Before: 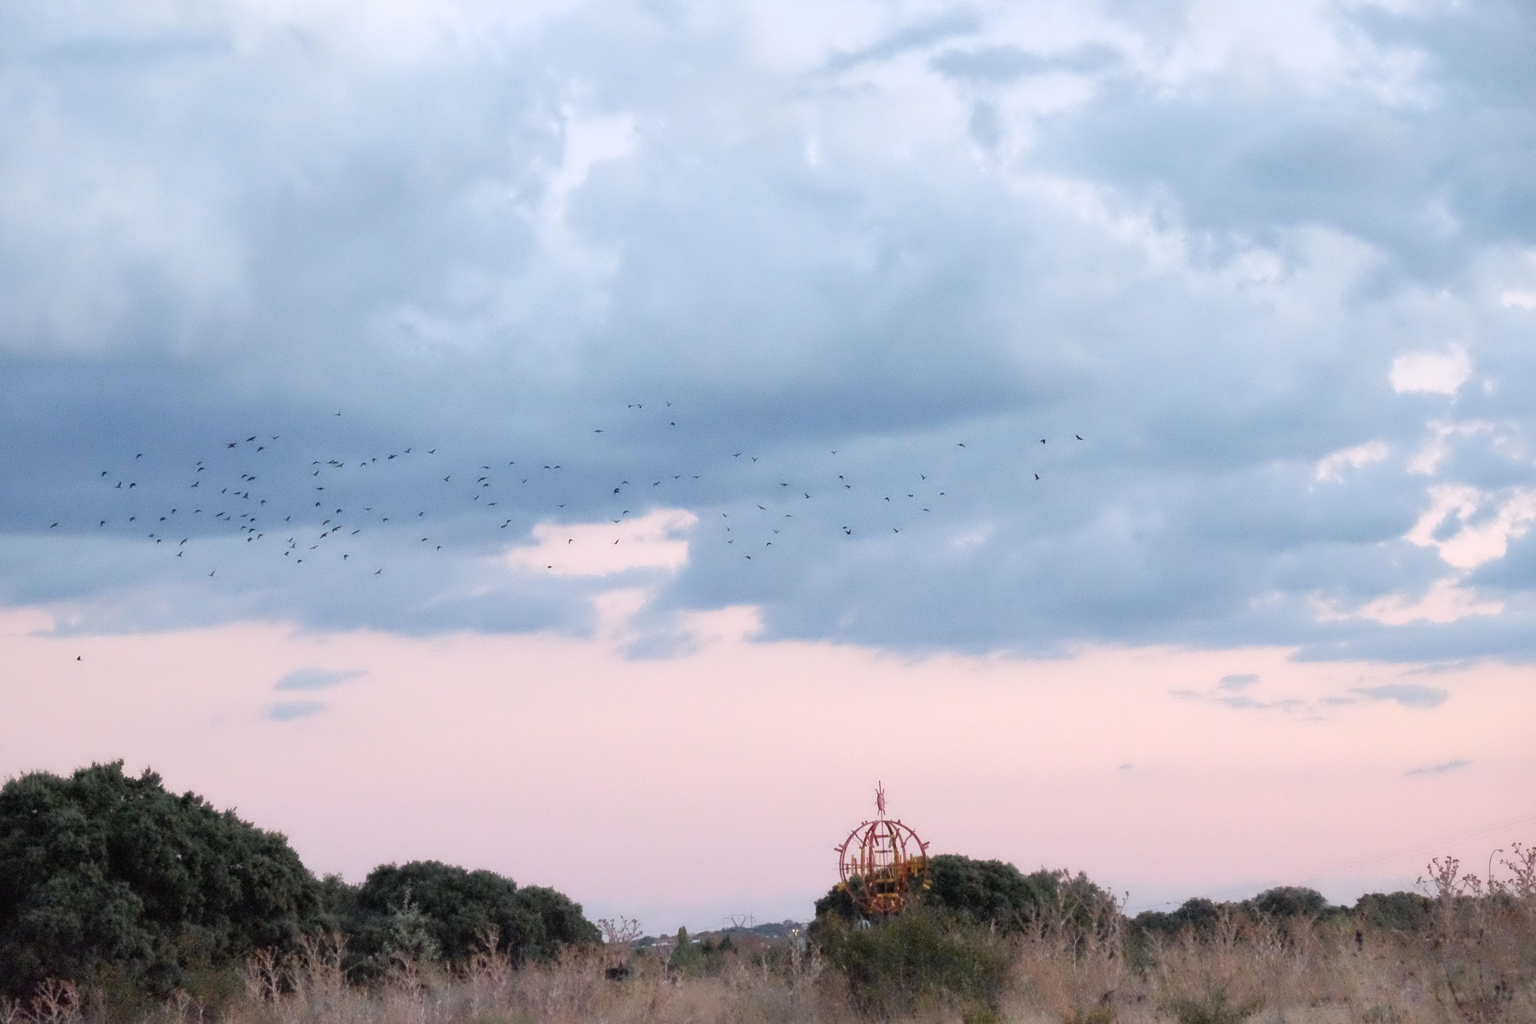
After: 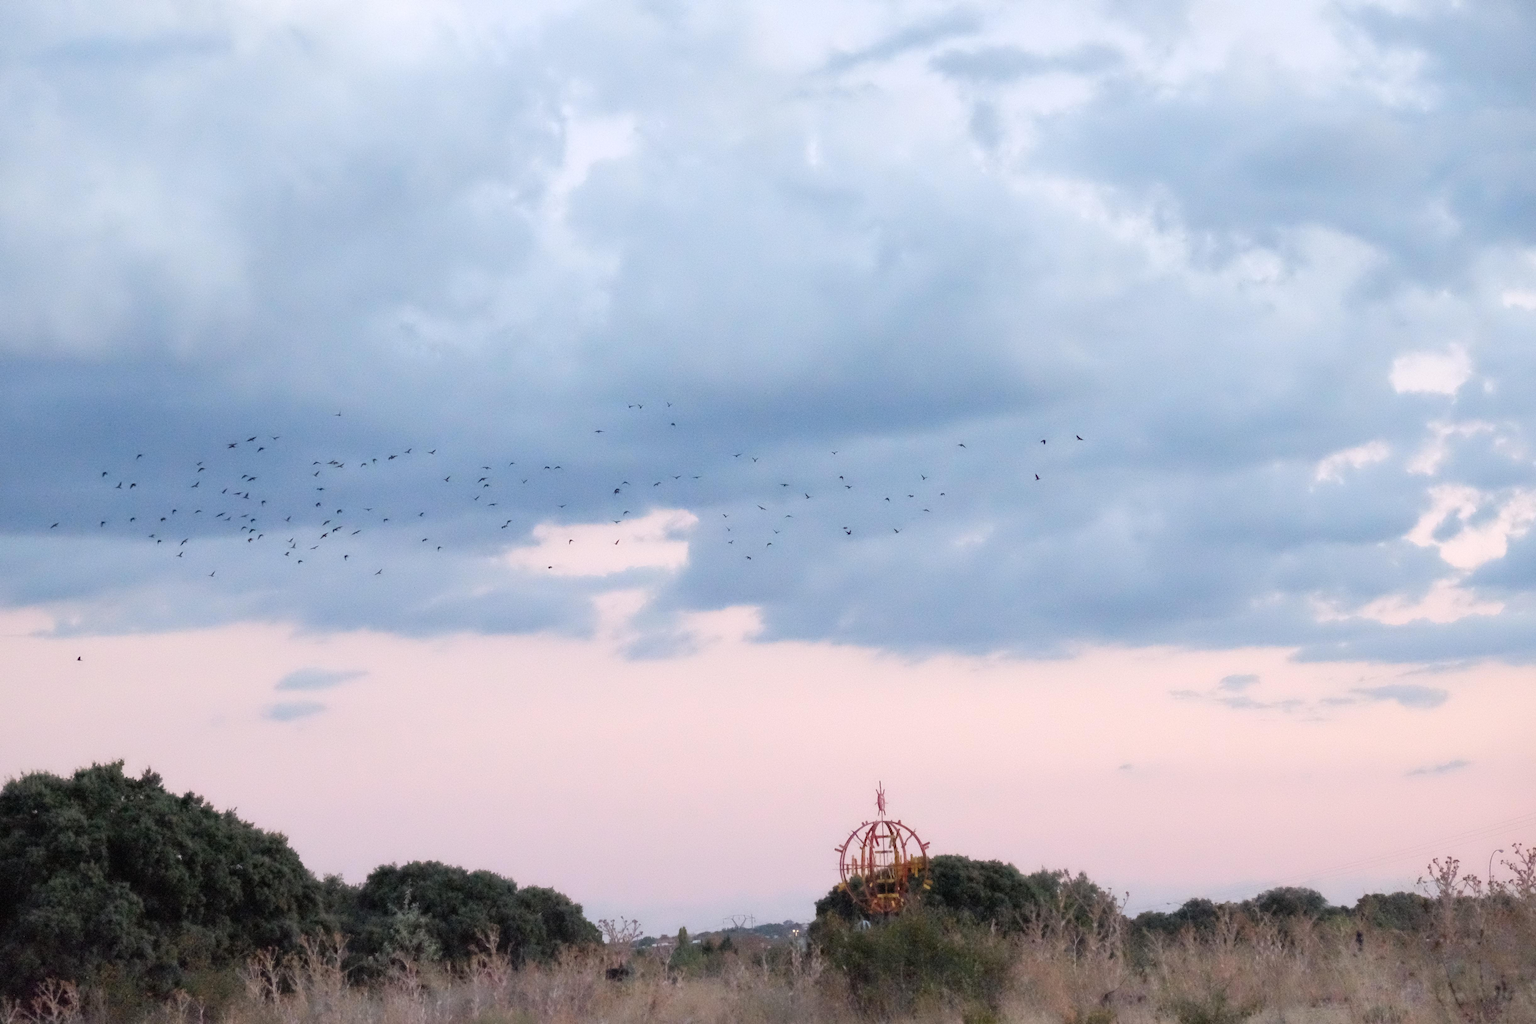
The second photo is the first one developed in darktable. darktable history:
exposure: exposure 0.014 EV, compensate highlight preservation false
